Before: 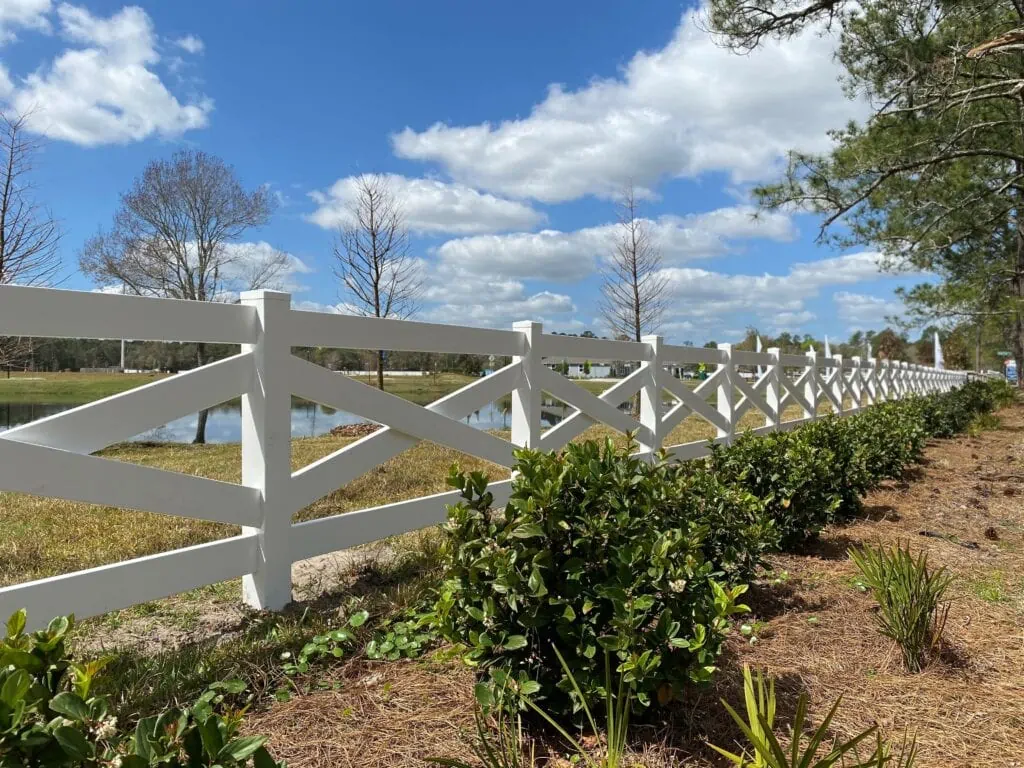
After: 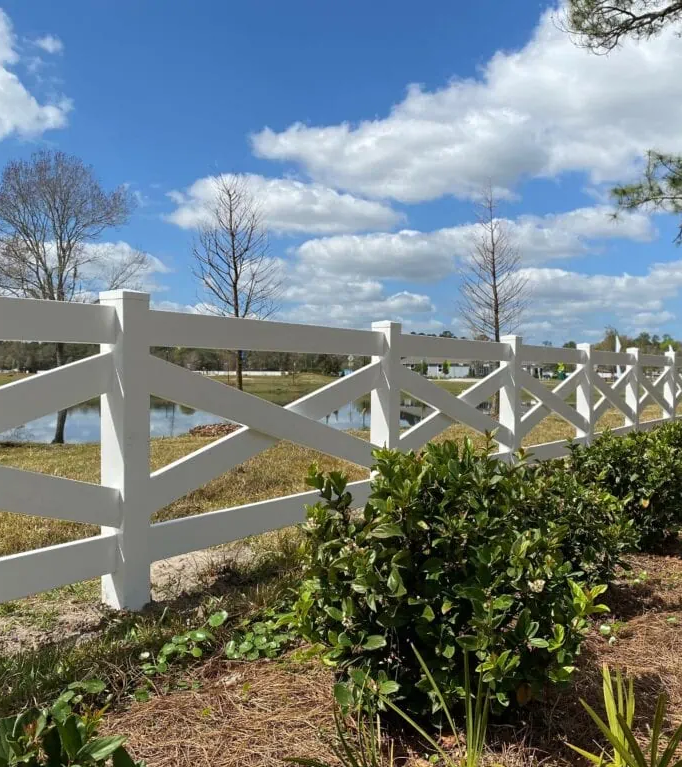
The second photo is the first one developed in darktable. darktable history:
crop and rotate: left 13.794%, right 19.594%
